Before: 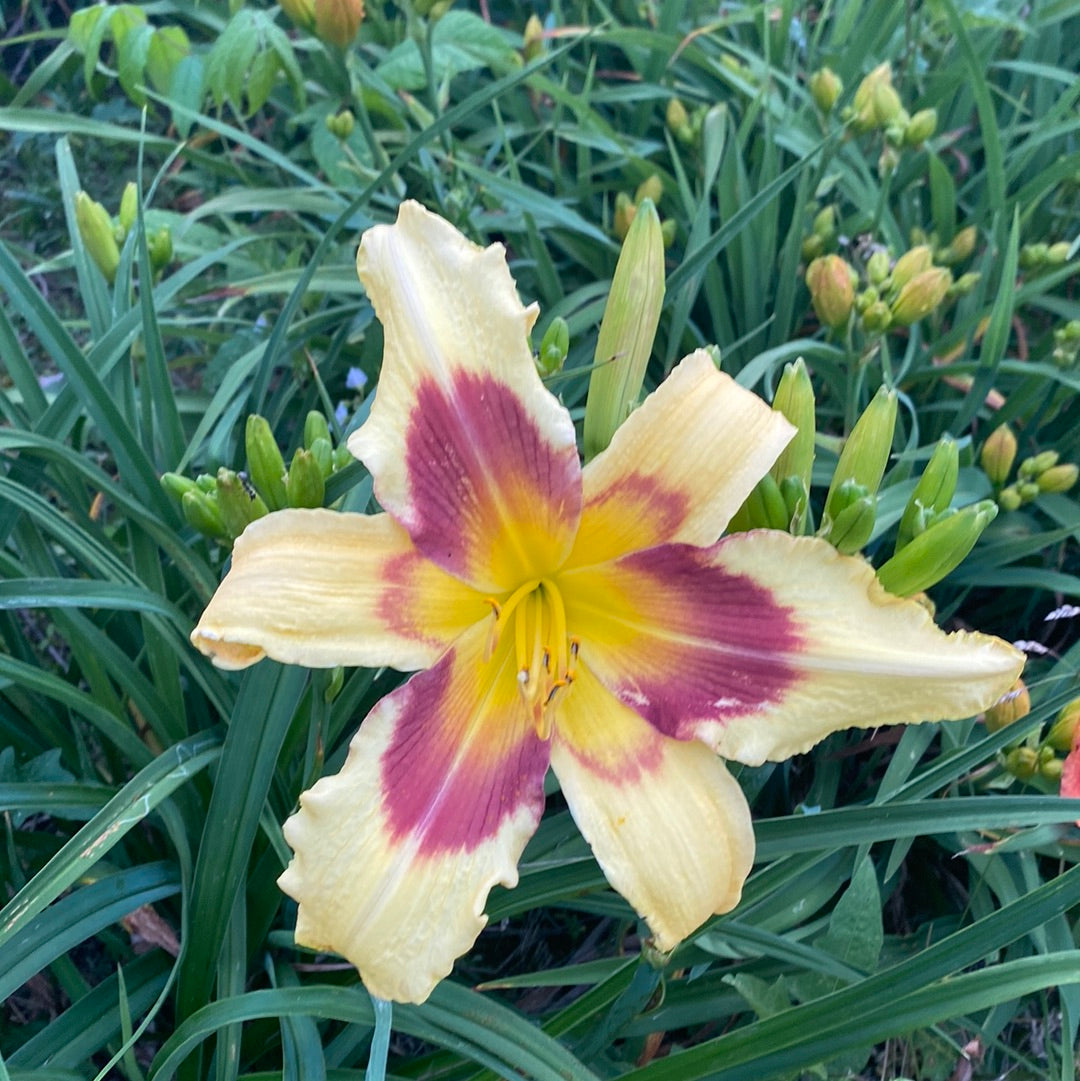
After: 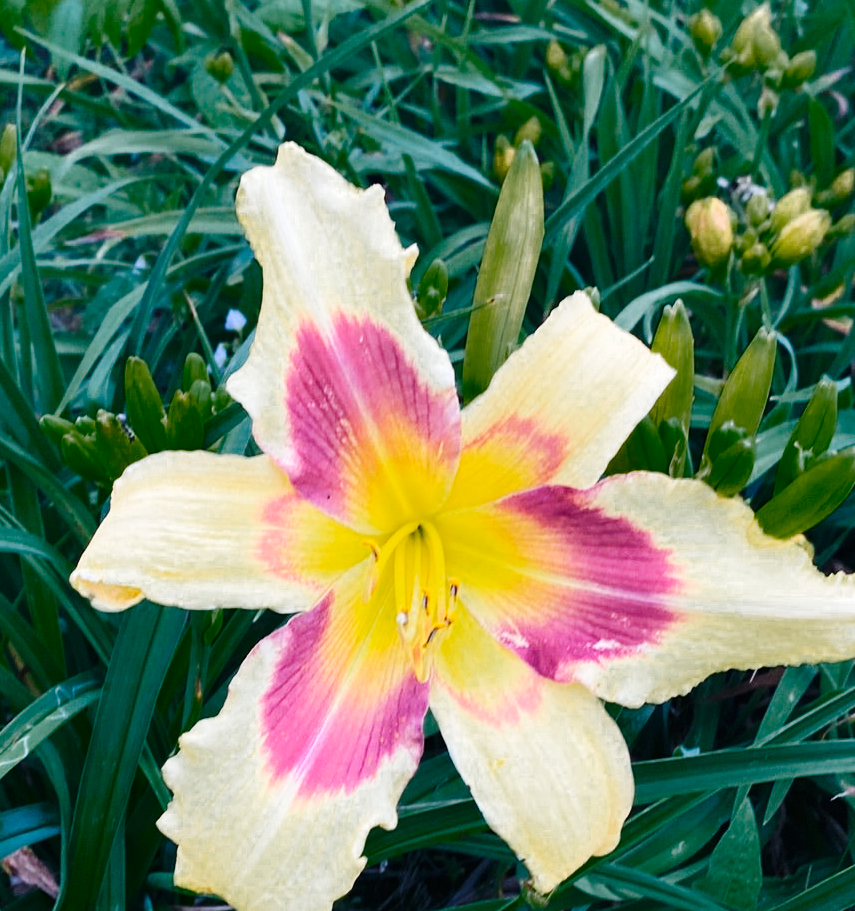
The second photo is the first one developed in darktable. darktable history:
sharpen: radius 2.883, amount 0.868, threshold 47.523
crop: left 11.225%, top 5.381%, right 9.565%, bottom 10.314%
white balance: emerald 1
color zones: curves: ch0 [(0.25, 0.5) (0.347, 0.092) (0.75, 0.5)]; ch1 [(0.25, 0.5) (0.33, 0.51) (0.75, 0.5)]
base curve: curves: ch0 [(0, 0) (0.036, 0.025) (0.121, 0.166) (0.206, 0.329) (0.605, 0.79) (1, 1)], preserve colors none
